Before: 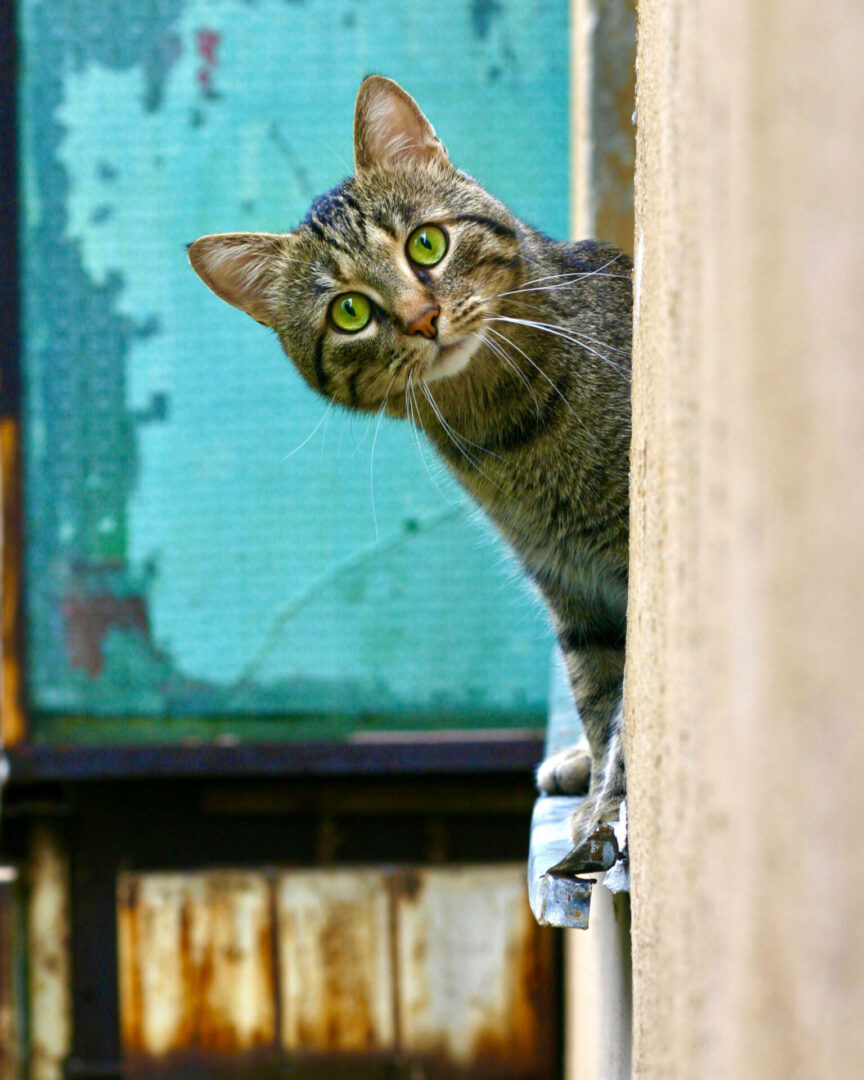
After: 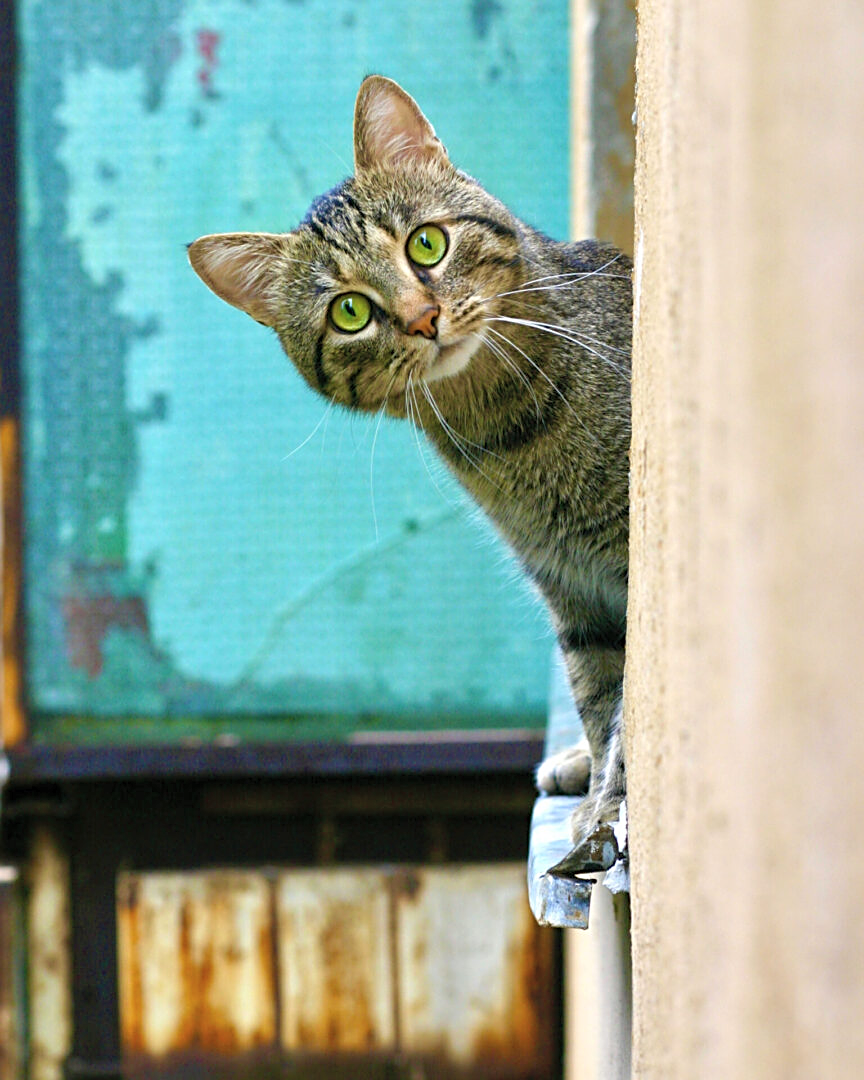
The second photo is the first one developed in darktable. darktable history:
contrast brightness saturation: brightness 0.13
sharpen: on, module defaults
